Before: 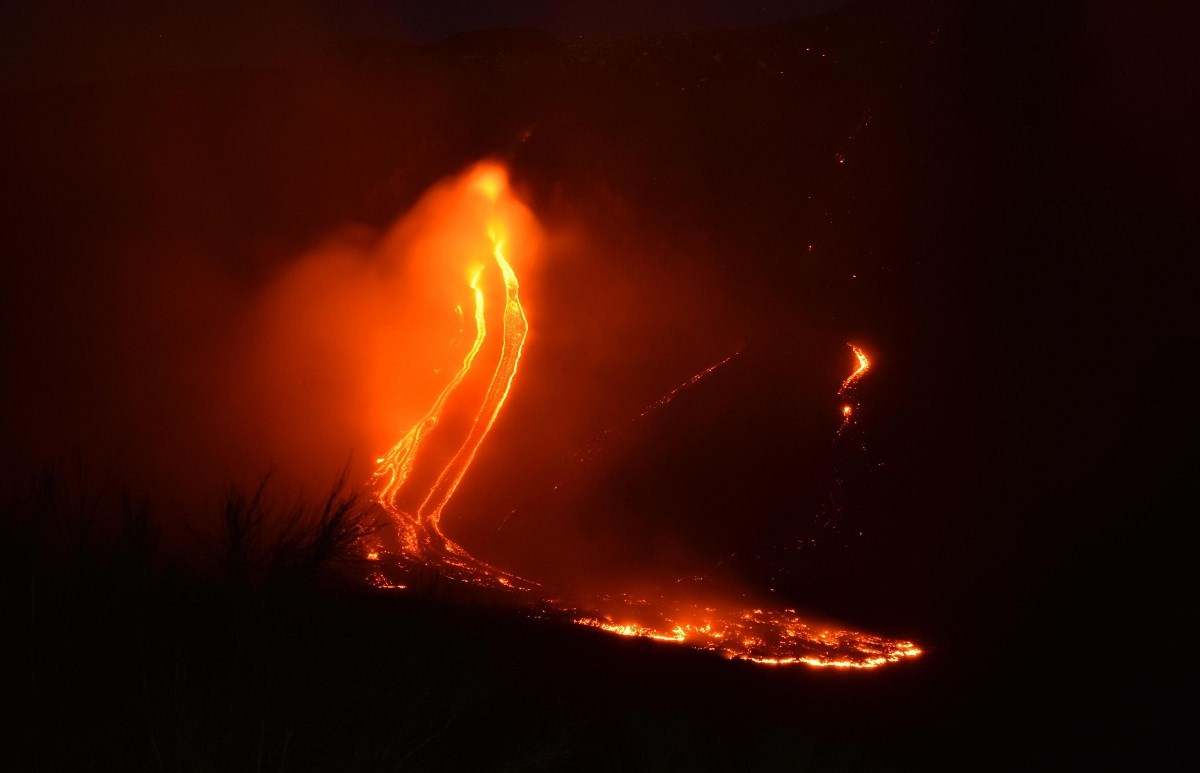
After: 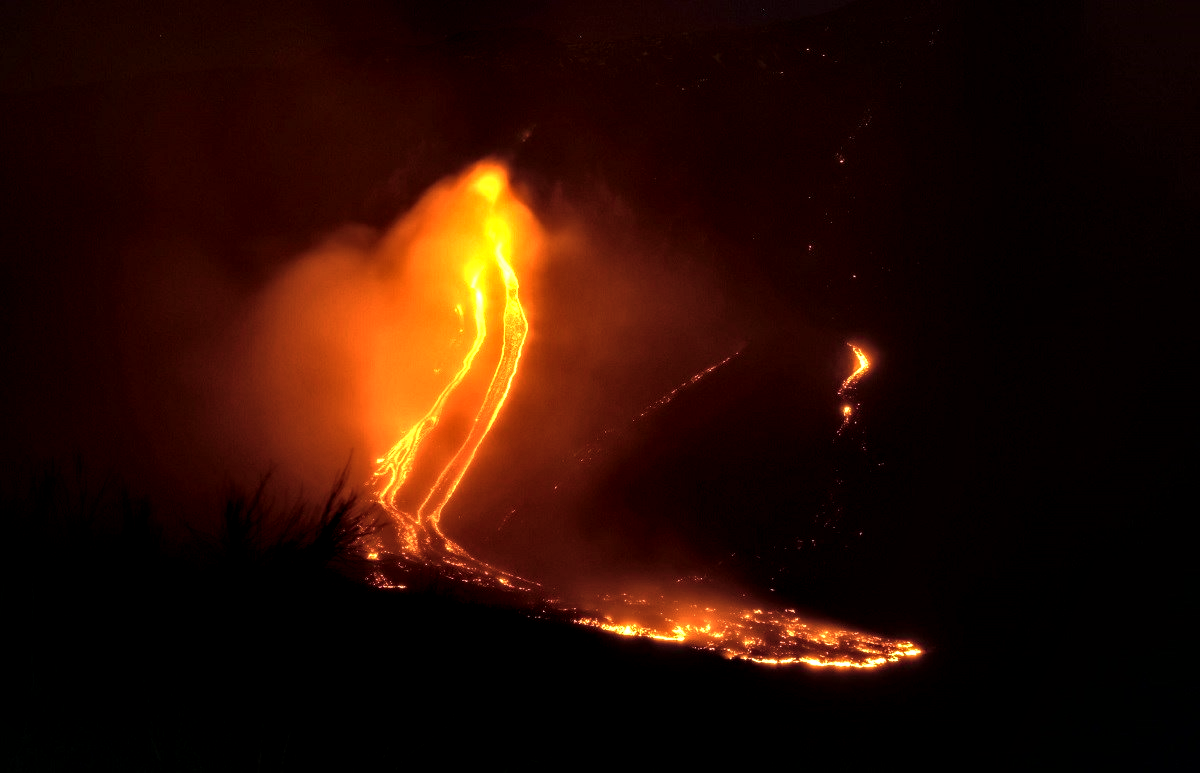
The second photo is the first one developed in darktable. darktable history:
color balance rgb: power › luminance -7.726%, power › chroma 1.092%, power › hue 216.58°, perceptual saturation grading › global saturation 19.633%, global vibrance 31.716%
base curve: curves: ch0 [(0, 0) (0.257, 0.25) (0.482, 0.586) (0.757, 0.871) (1, 1)]
local contrast: highlights 80%, shadows 58%, detail 173%, midtone range 0.596
